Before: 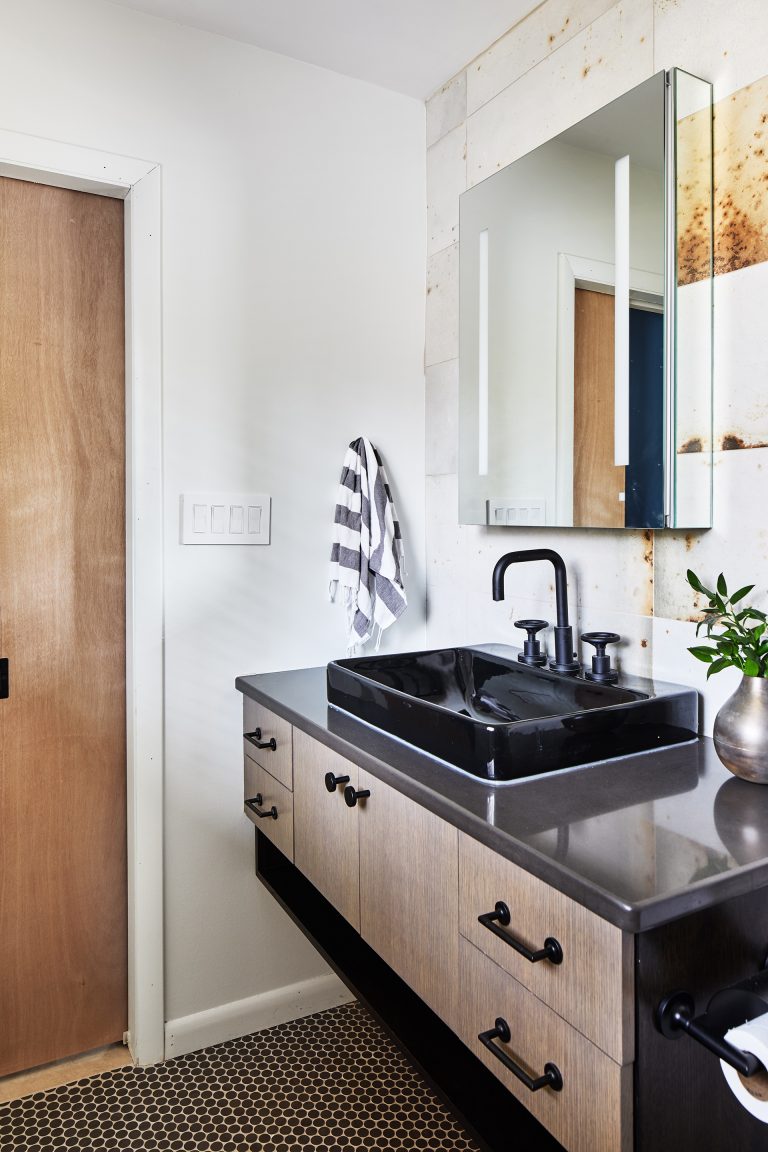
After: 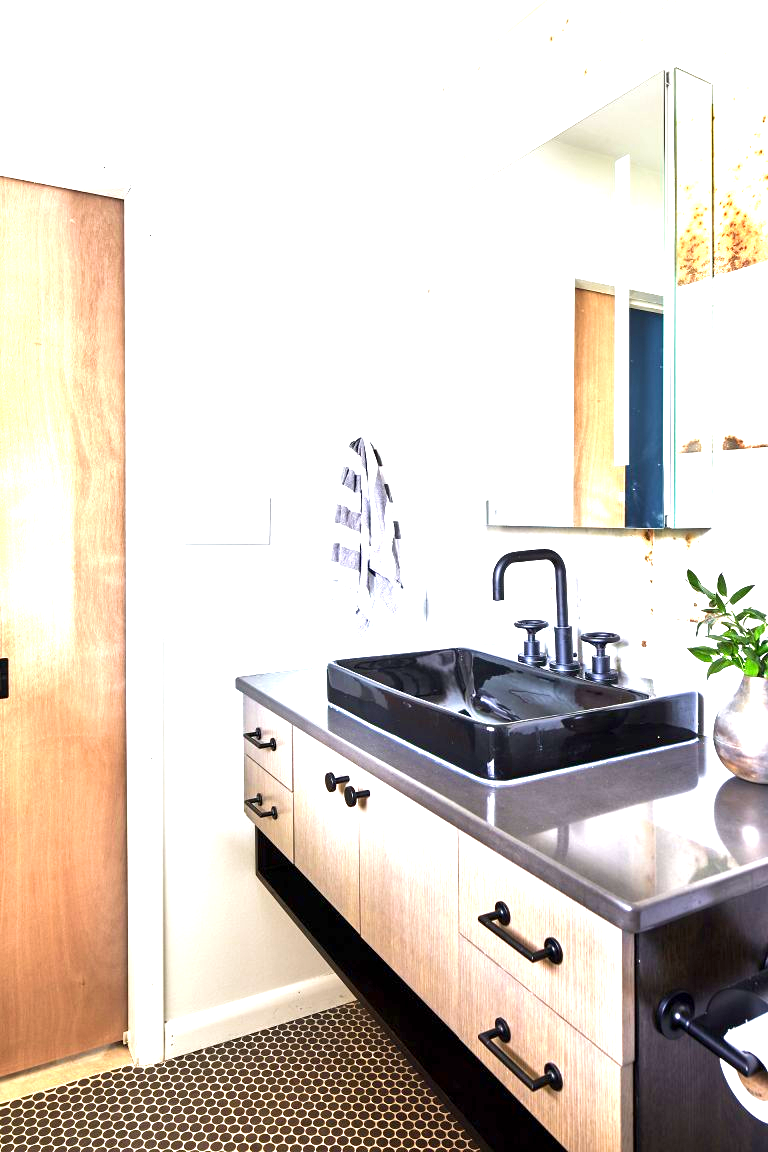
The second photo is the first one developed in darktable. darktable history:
exposure: black level correction 0.001, exposure 1.71 EV, compensate highlight preservation false
velvia: on, module defaults
